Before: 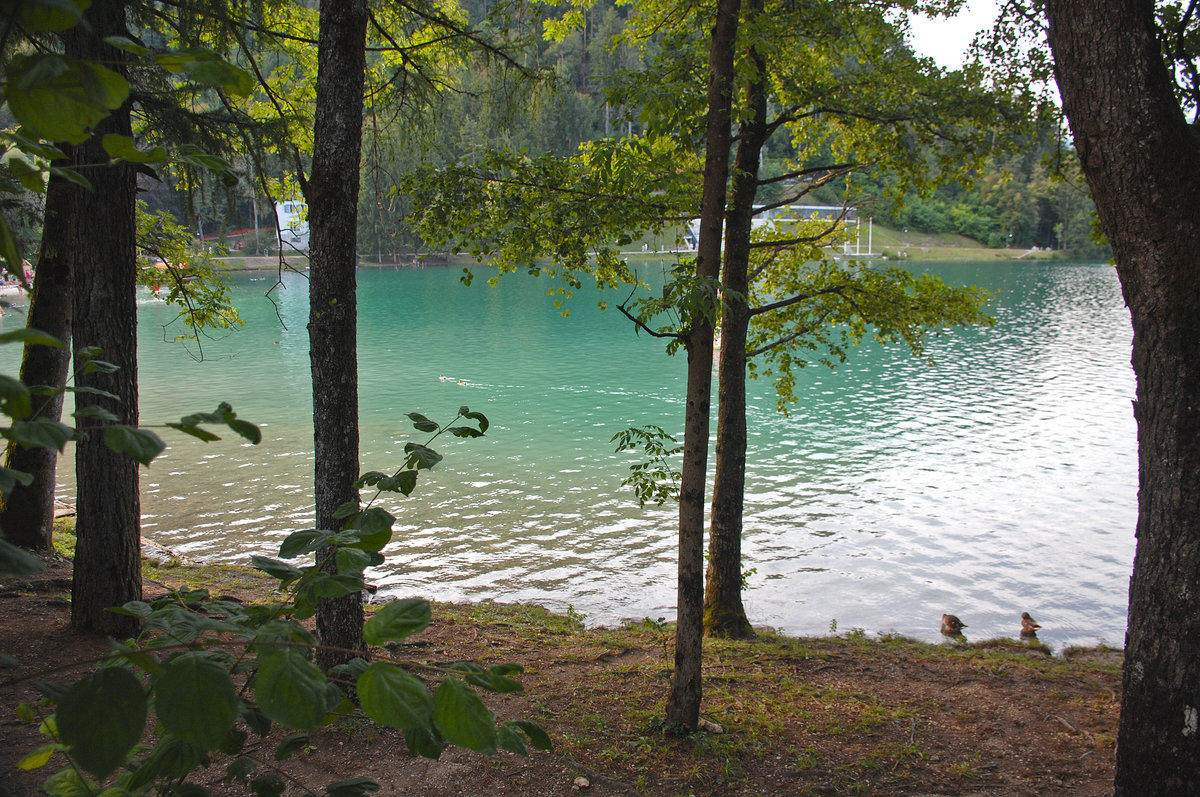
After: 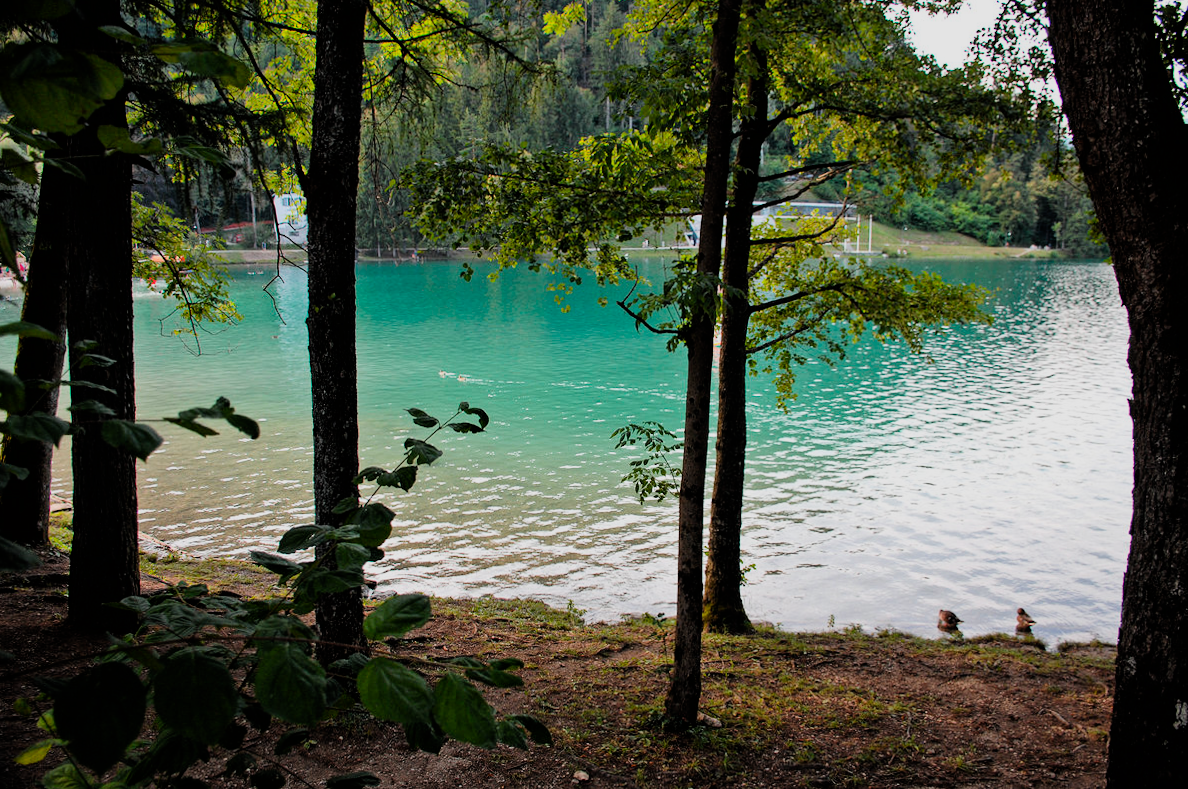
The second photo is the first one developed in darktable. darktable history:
rotate and perspective: rotation 0.174°, lens shift (vertical) 0.013, lens shift (horizontal) 0.019, shear 0.001, automatic cropping original format, crop left 0.007, crop right 0.991, crop top 0.016, crop bottom 0.997
filmic rgb: black relative exposure -5 EV, hardness 2.88, contrast 1.3, highlights saturation mix -30%
